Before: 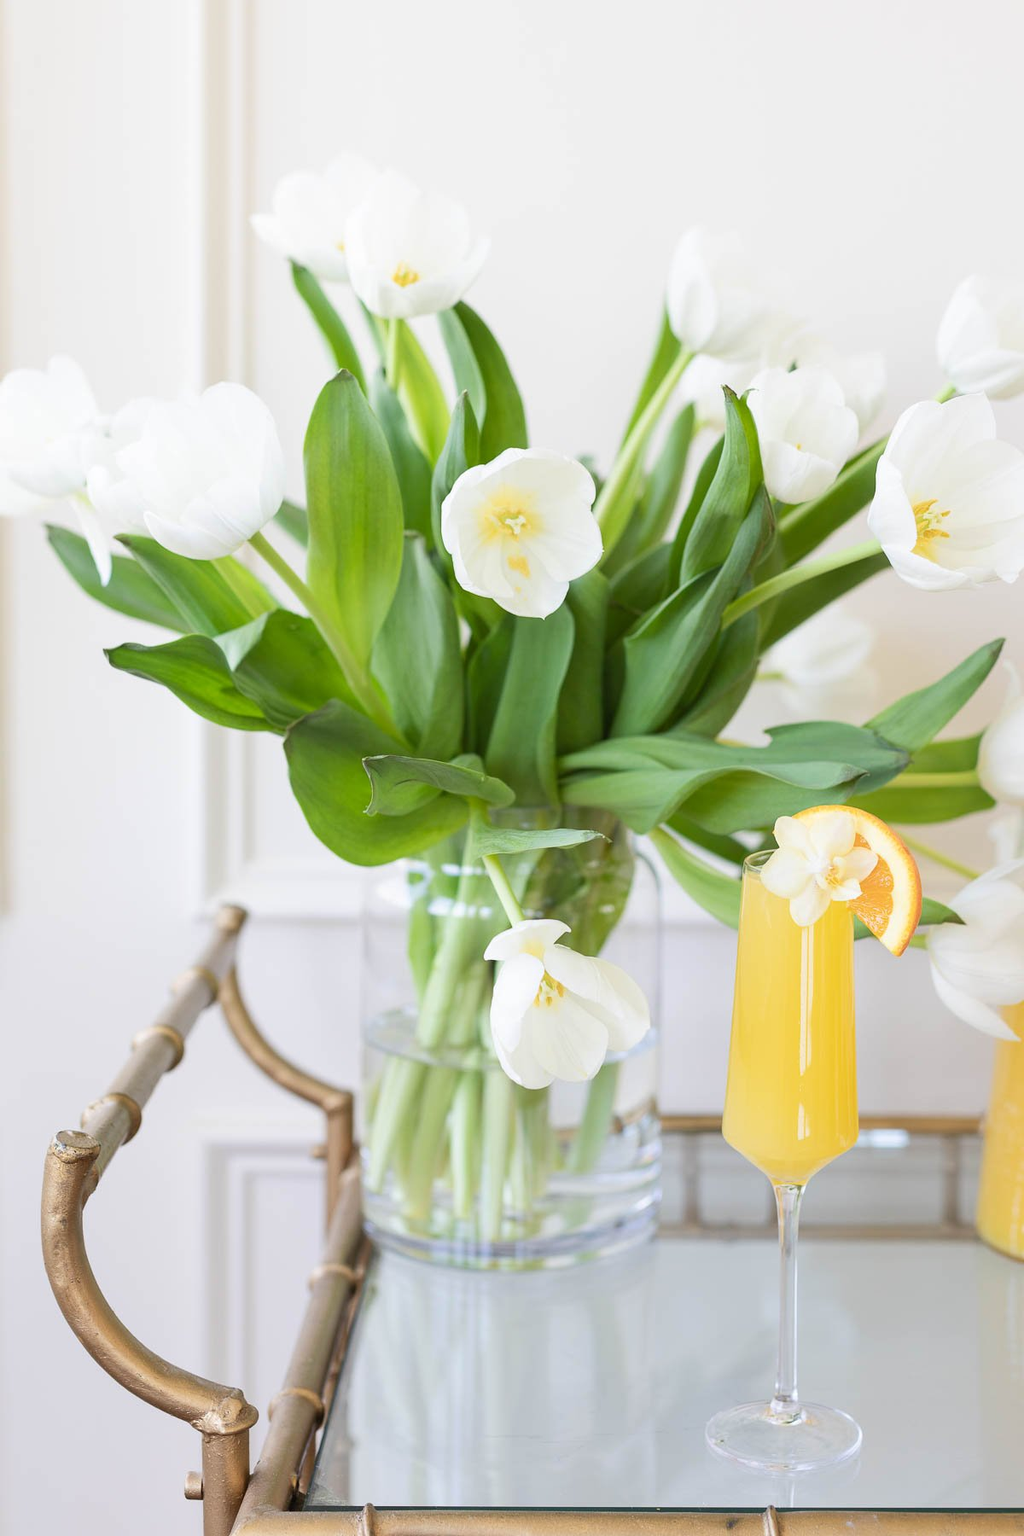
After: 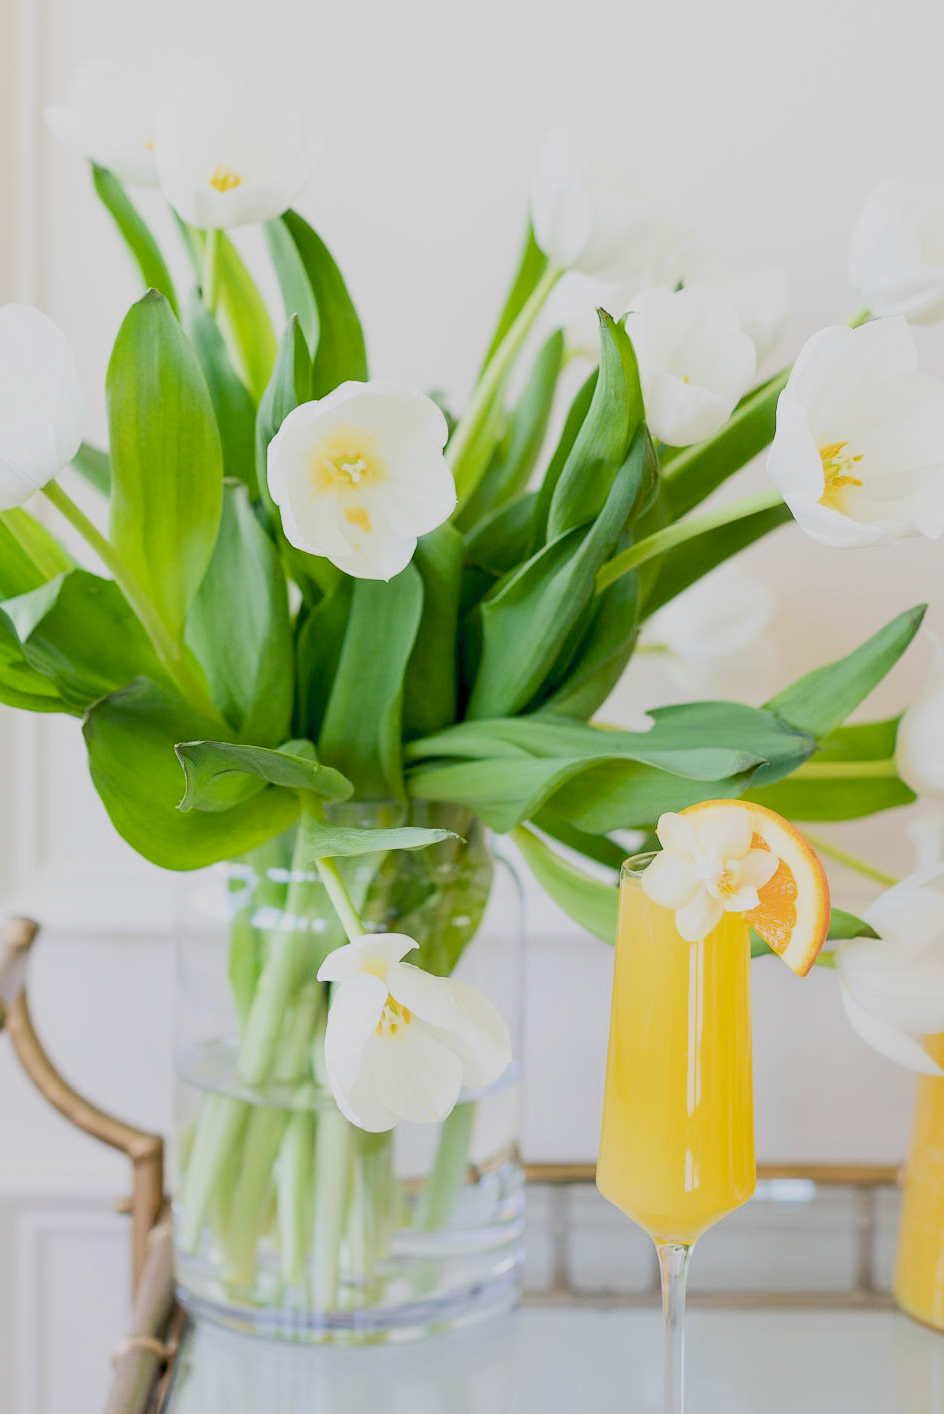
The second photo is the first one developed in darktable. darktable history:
crop and rotate: left 20.882%, top 8.037%, right 0.448%, bottom 13.401%
color balance rgb: shadows lift › chroma 5.689%, shadows lift › hue 239.72°, global offset › luminance -1.422%, perceptual saturation grading › global saturation 0.72%, perceptual brilliance grading › global brilliance 3.347%, global vibrance 20%
filmic rgb: black relative exposure -16 EV, white relative exposure 4.93 EV, hardness 6.22
